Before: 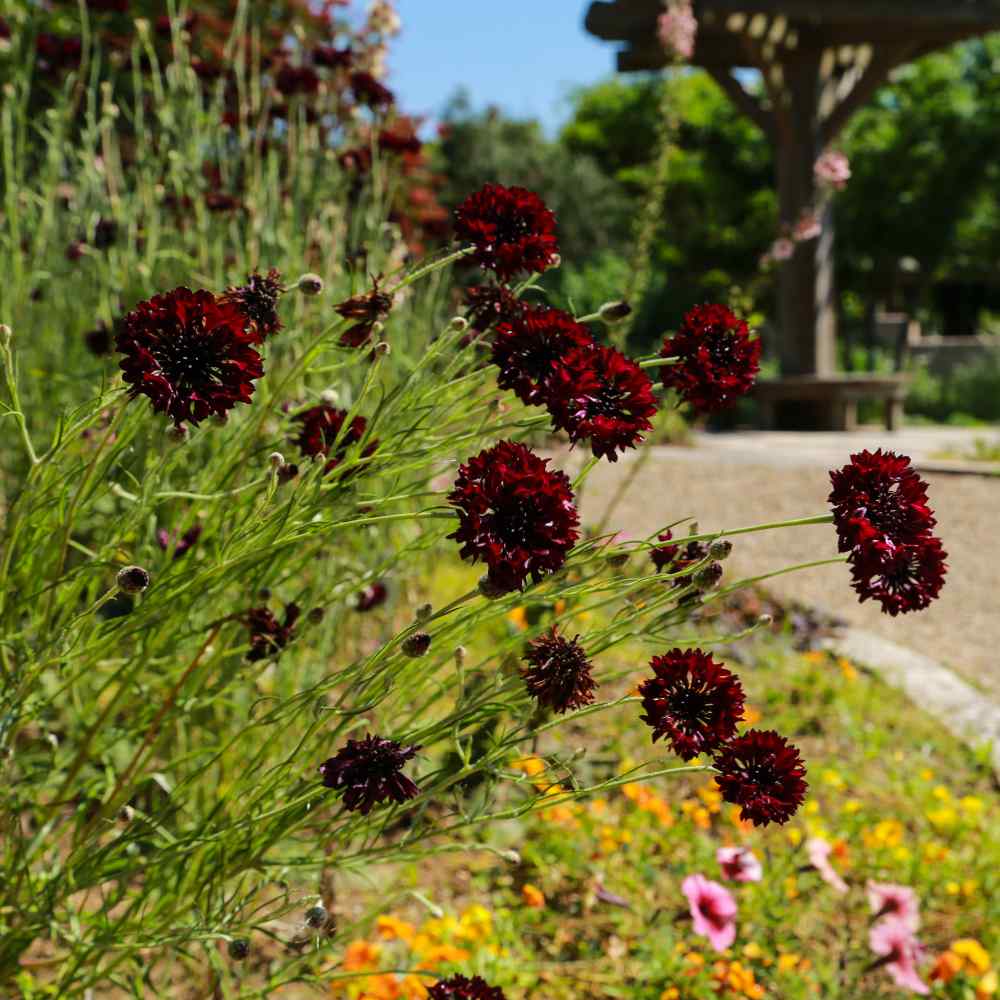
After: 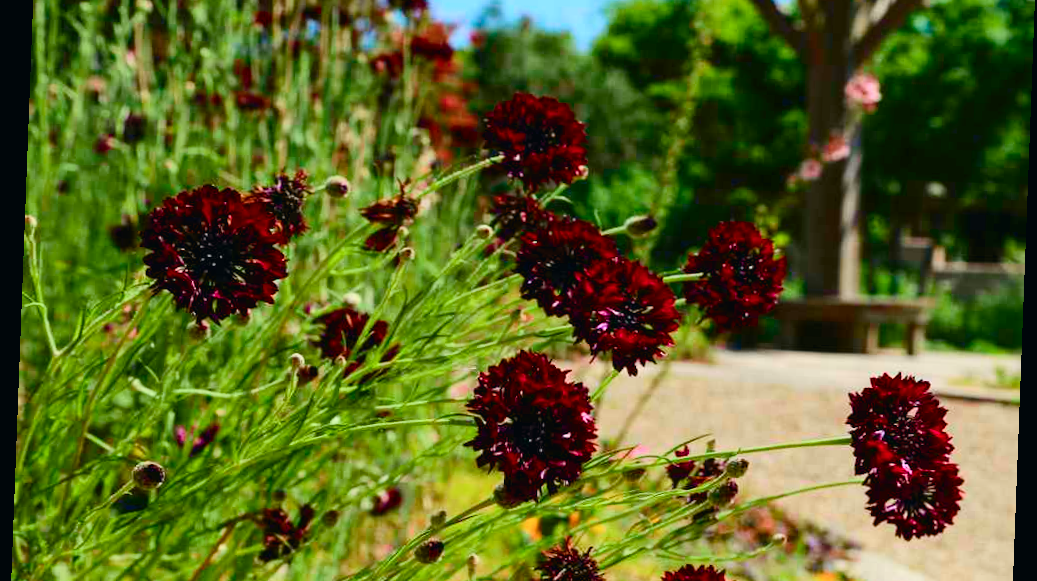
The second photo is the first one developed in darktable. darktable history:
crop and rotate: top 10.605%, bottom 33.274%
rotate and perspective: rotation 2.17°, automatic cropping off
color balance rgb: perceptual saturation grading › global saturation 35%, perceptual saturation grading › highlights -30%, perceptual saturation grading › shadows 35%, perceptual brilliance grading › global brilliance 3%, perceptual brilliance grading › highlights -3%, perceptual brilliance grading › shadows 3%
tone curve: curves: ch0 [(0, 0.013) (0.104, 0.103) (0.258, 0.267) (0.448, 0.487) (0.709, 0.794) (0.886, 0.922) (0.994, 0.971)]; ch1 [(0, 0) (0.335, 0.298) (0.446, 0.413) (0.488, 0.484) (0.515, 0.508) (0.566, 0.593) (0.635, 0.661) (1, 1)]; ch2 [(0, 0) (0.314, 0.301) (0.437, 0.403) (0.502, 0.494) (0.528, 0.54) (0.557, 0.559) (0.612, 0.62) (0.715, 0.691) (1, 1)], color space Lab, independent channels, preserve colors none
